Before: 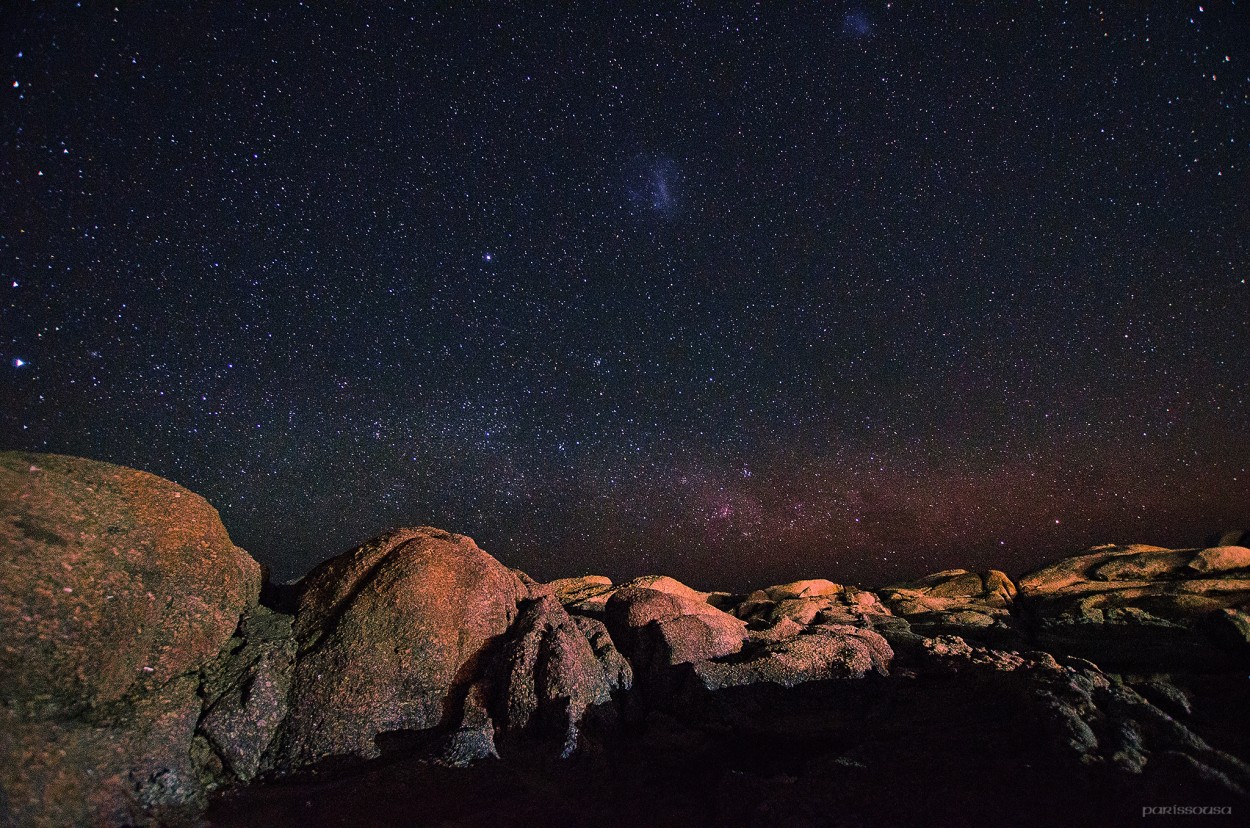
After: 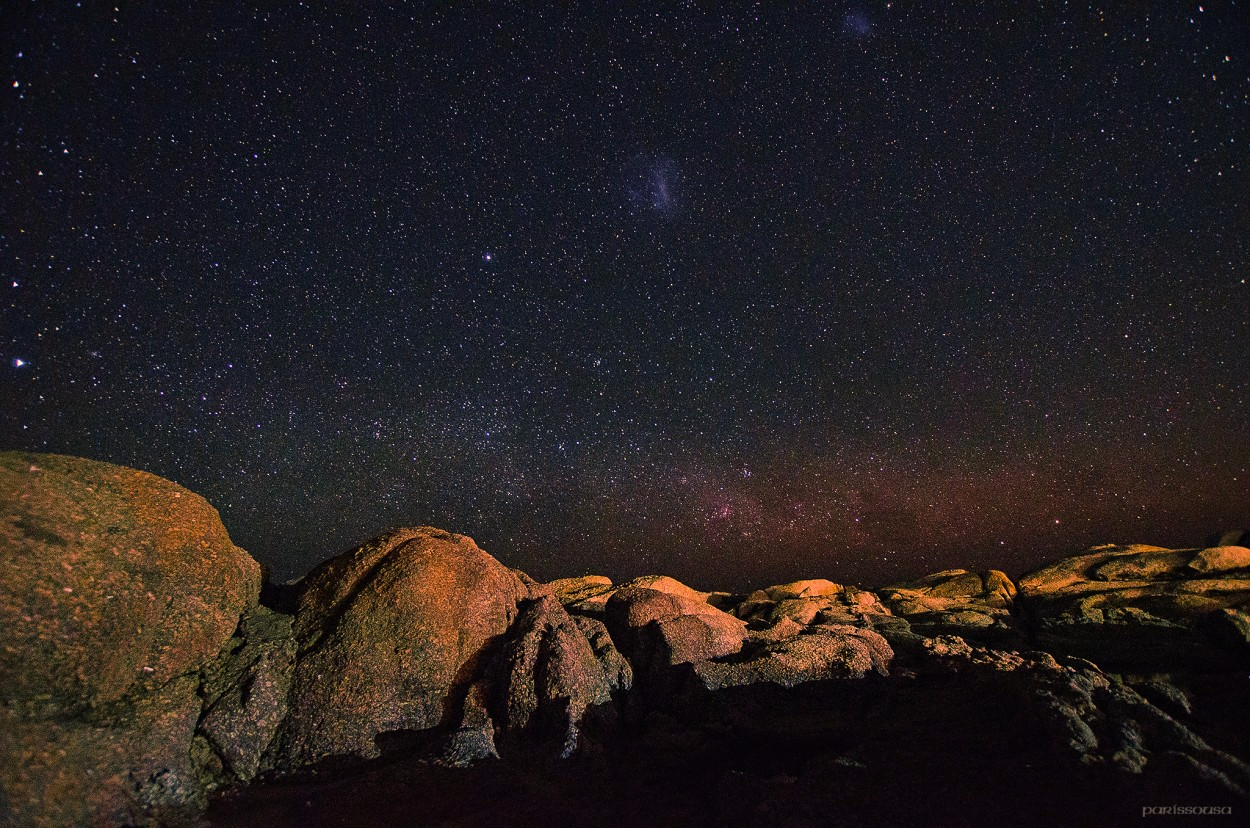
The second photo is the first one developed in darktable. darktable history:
color correction: highlights a* 2.41, highlights b* 23.01
